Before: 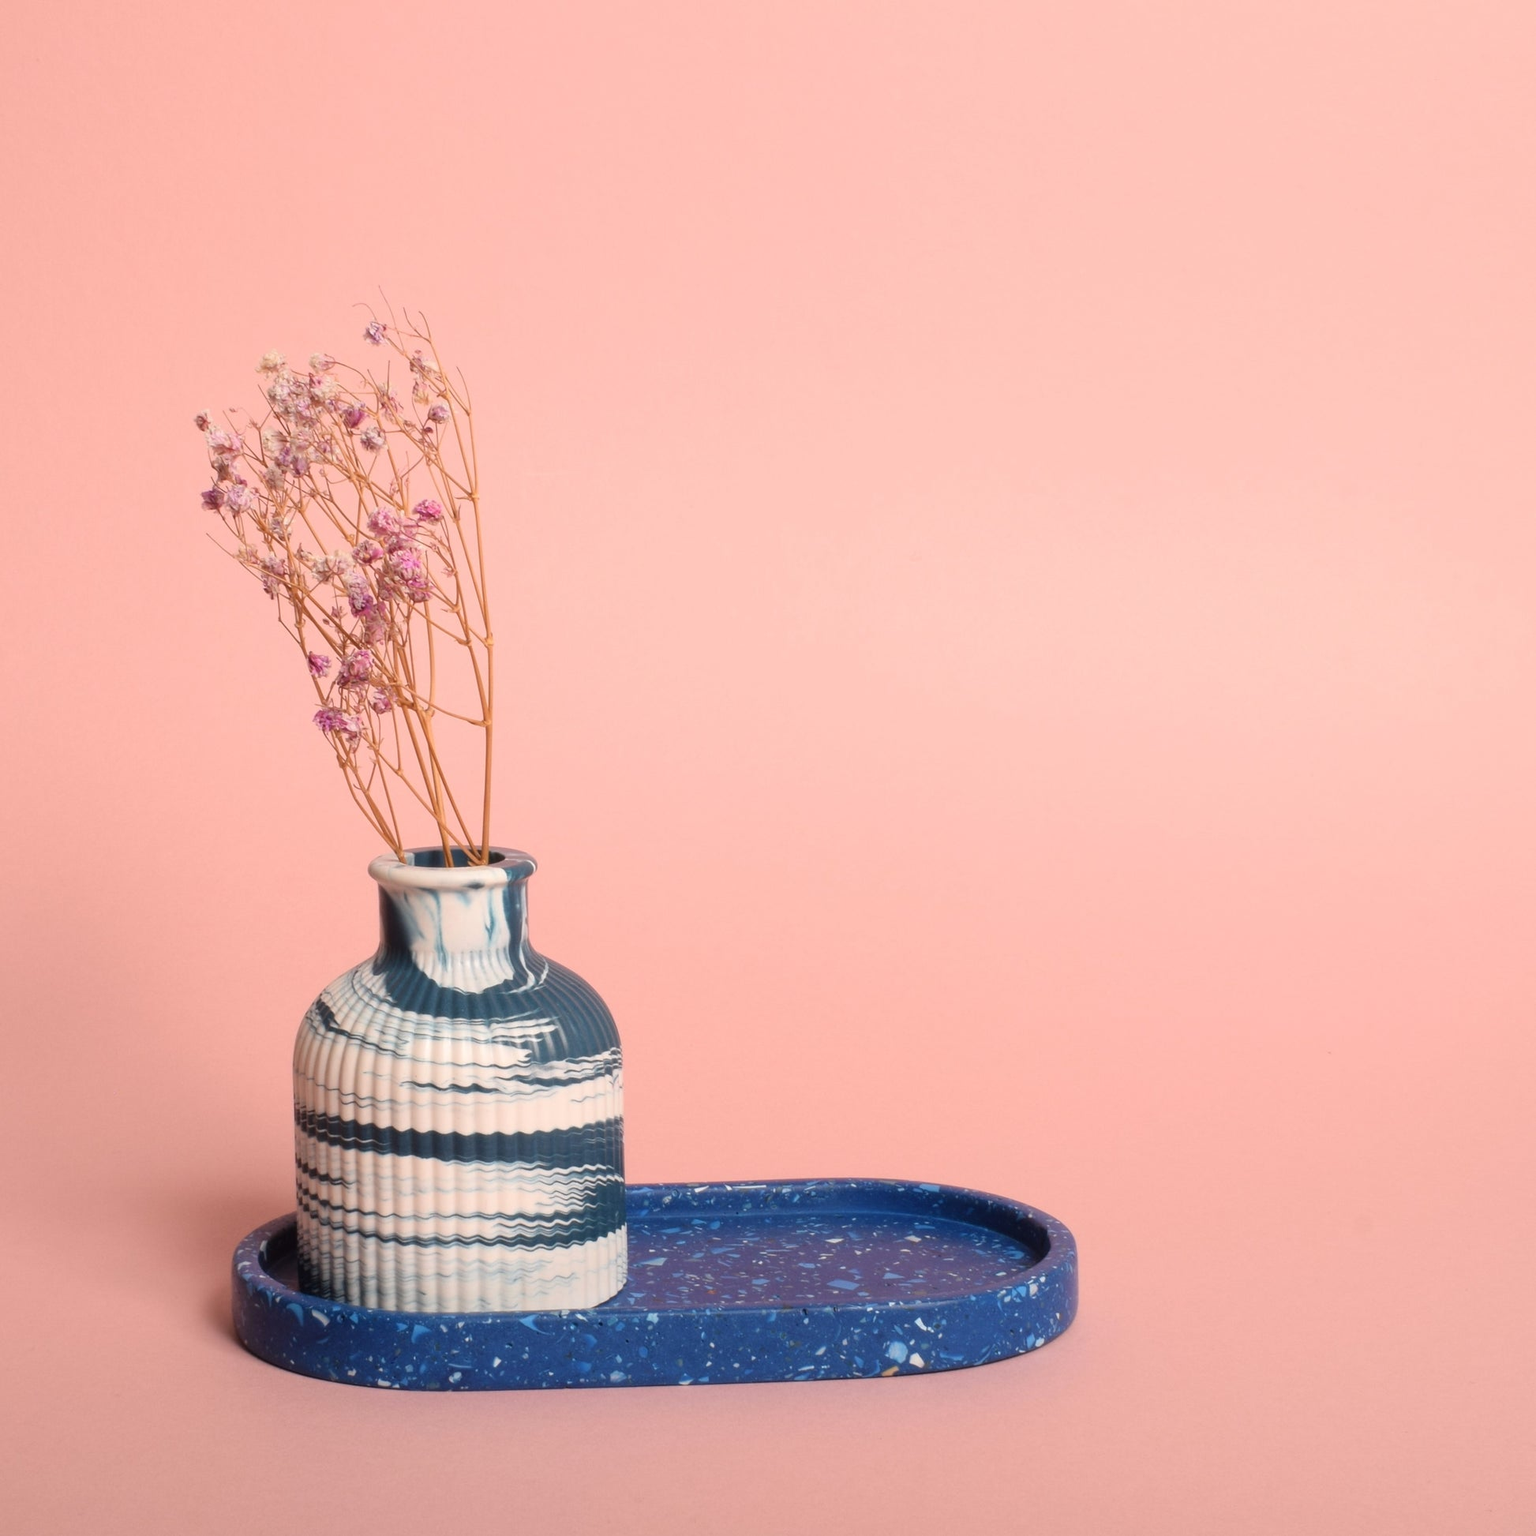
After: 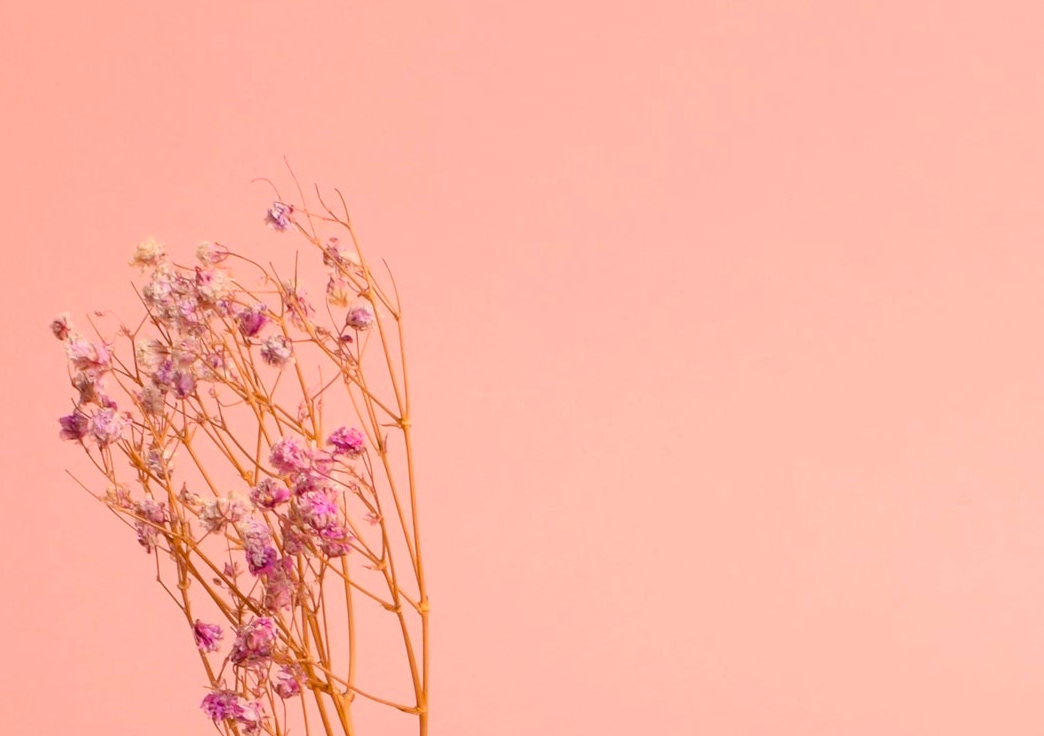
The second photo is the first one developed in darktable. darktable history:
crop: left 10.121%, top 10.631%, right 36.218%, bottom 51.526%
white balance: emerald 1
color balance rgb: perceptual saturation grading › global saturation 30%, global vibrance 20%
